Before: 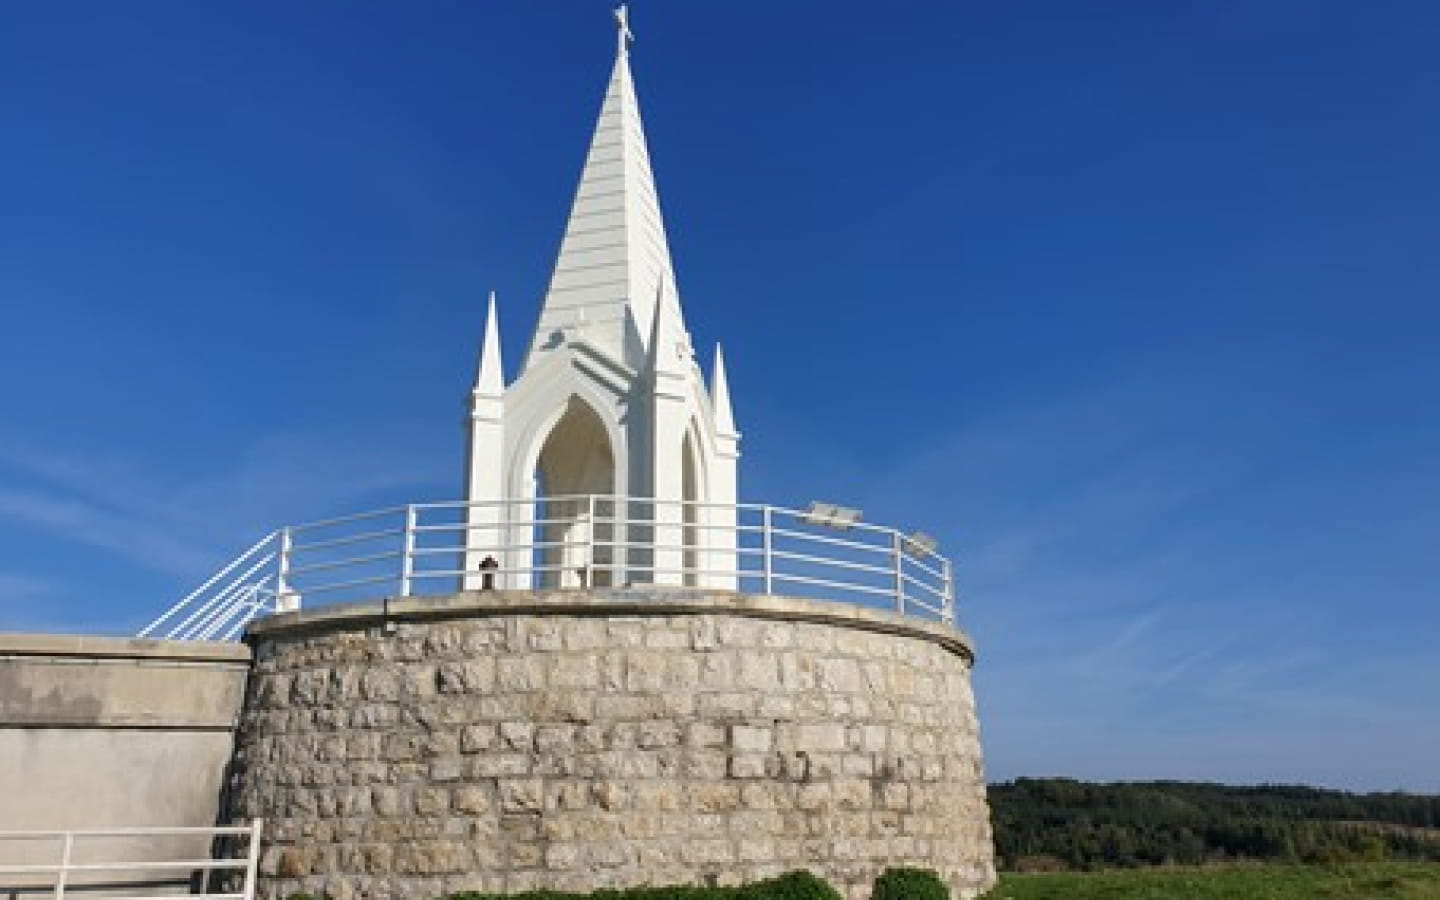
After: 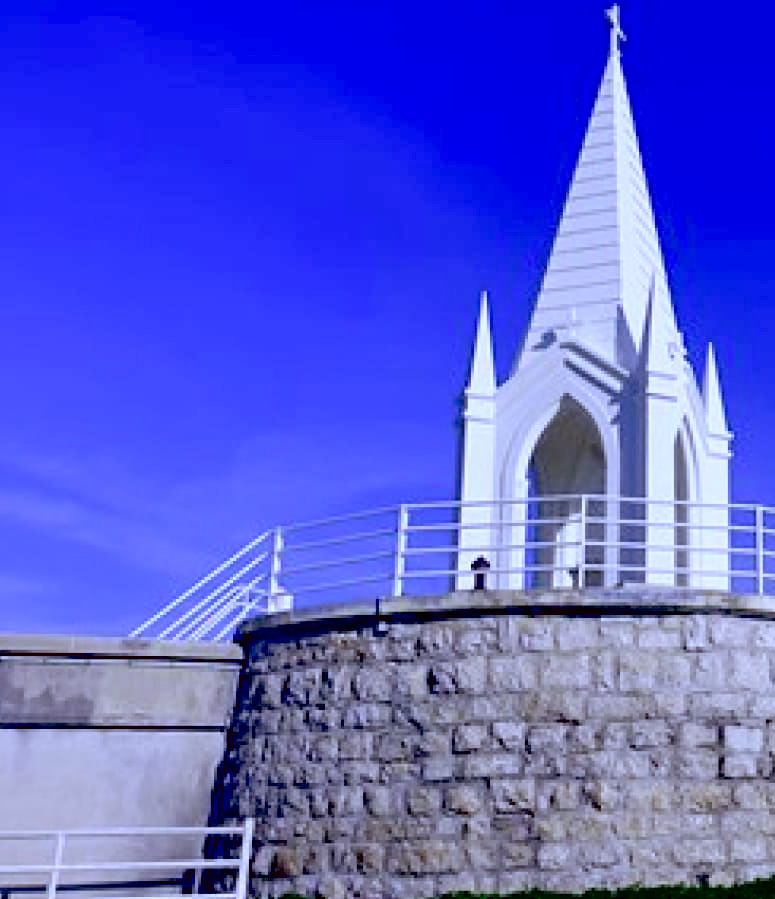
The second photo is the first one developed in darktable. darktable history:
contrast brightness saturation: saturation 0.13
color correction: highlights a* -0.482, highlights b* 40, shadows a* 9.8, shadows b* -0.161
white balance: red 0.766, blue 1.537
crop: left 0.587%, right 45.588%, bottom 0.086%
exposure: black level correction 0.056, exposure -0.039 EV, compensate highlight preservation false
